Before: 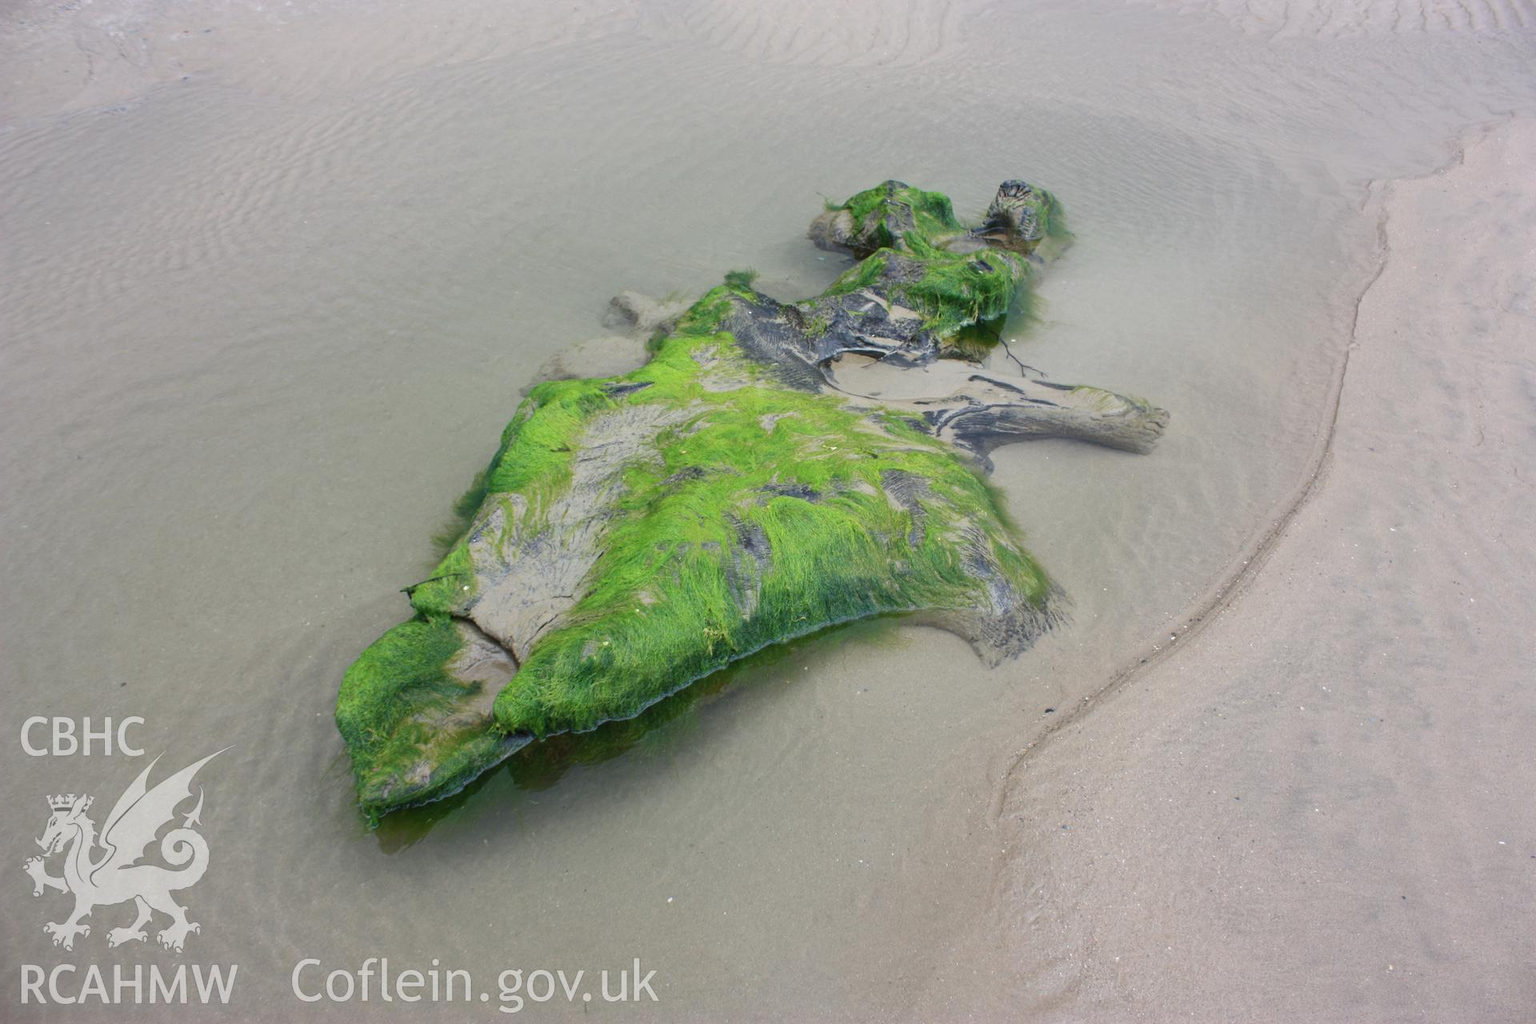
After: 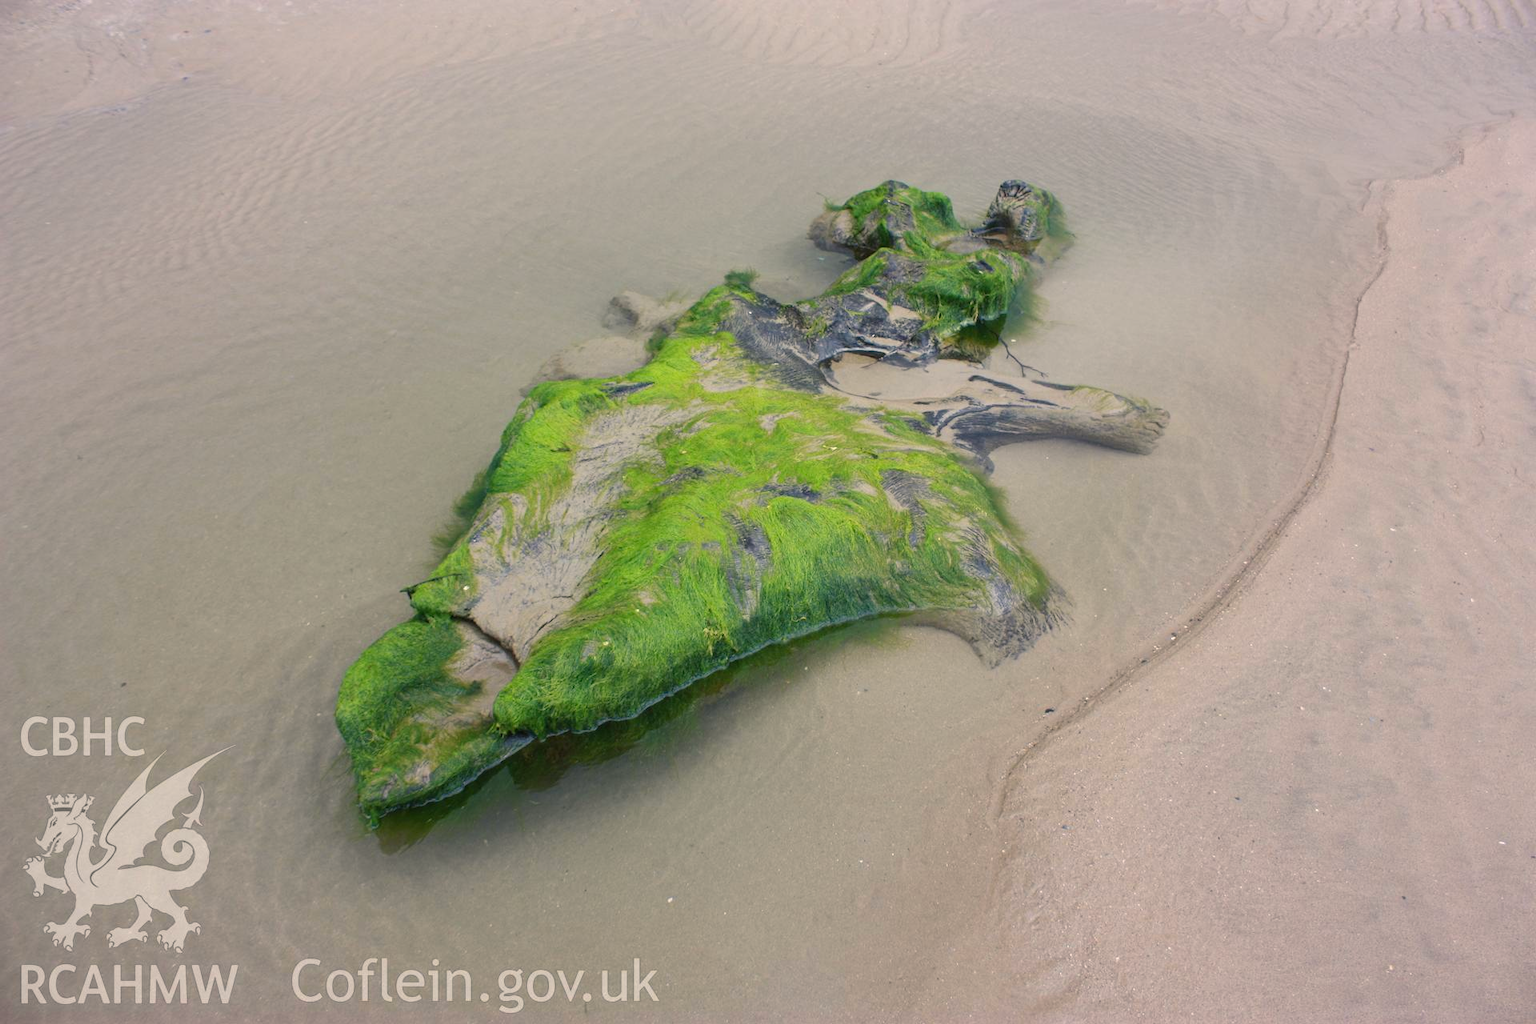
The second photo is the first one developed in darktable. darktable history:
color balance rgb: highlights gain › chroma 2.875%, highlights gain › hue 61.68°, perceptual saturation grading › global saturation 0.035%, global vibrance 20%
